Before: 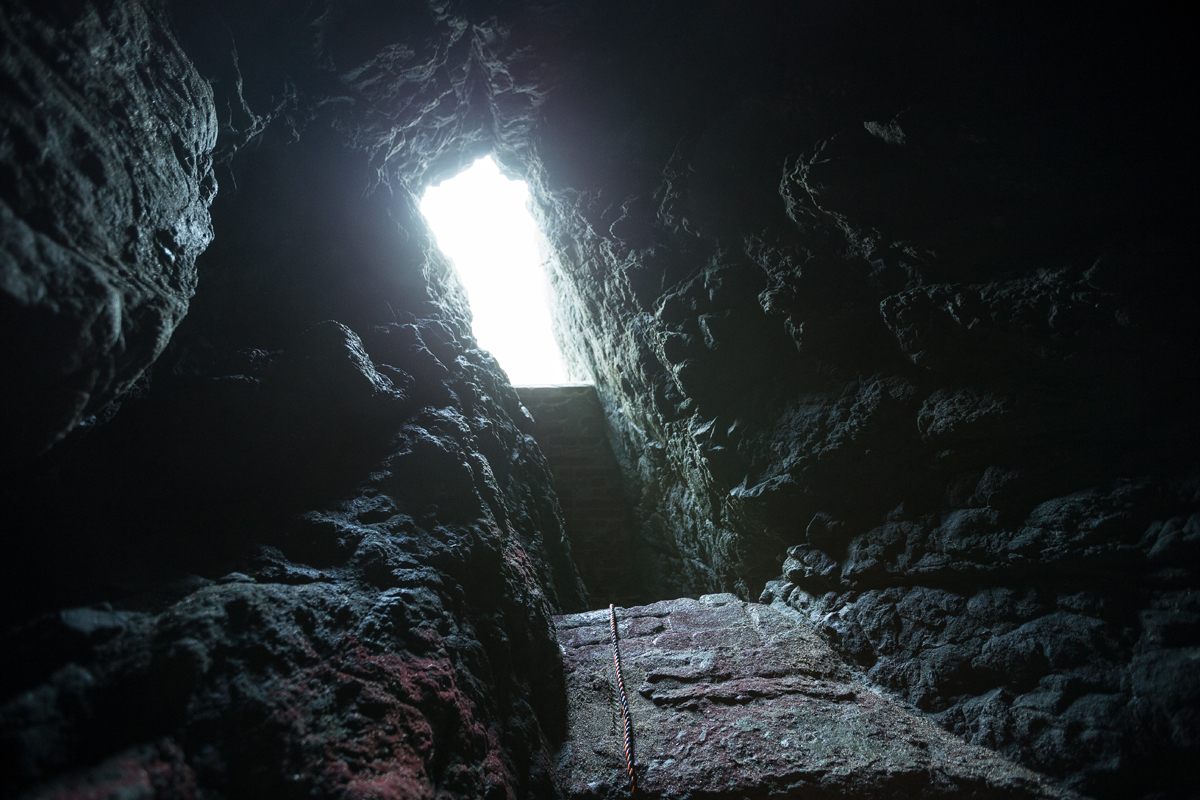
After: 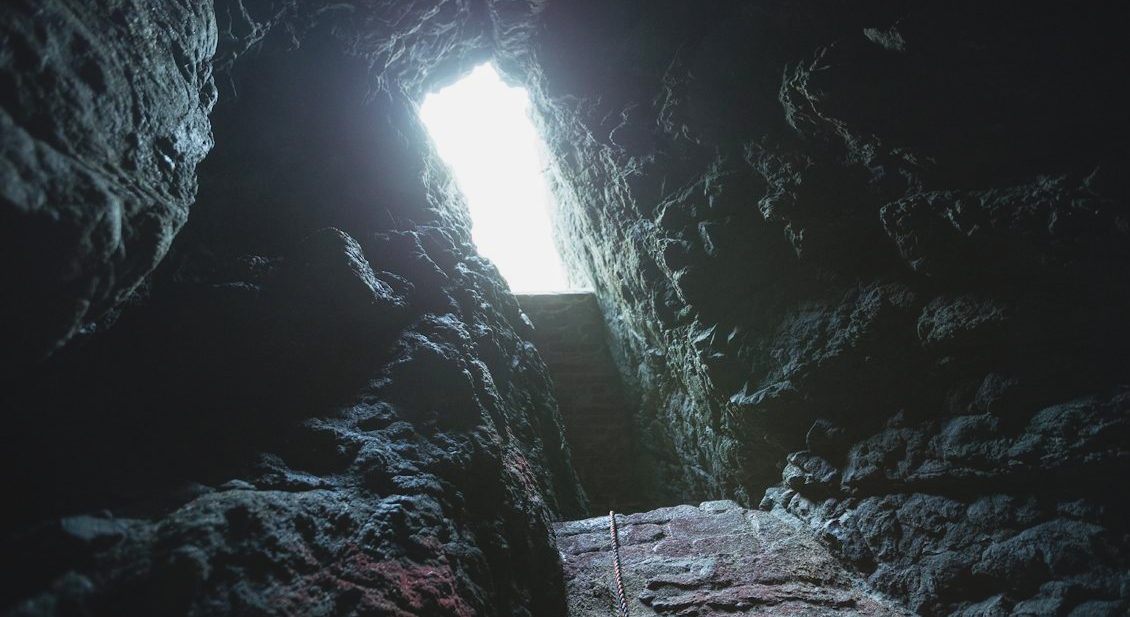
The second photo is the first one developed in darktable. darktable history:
crop and rotate: angle 0.045°, top 11.703%, right 5.653%, bottom 11.036%
contrast brightness saturation: contrast -0.093, brightness 0.05, saturation 0.084
